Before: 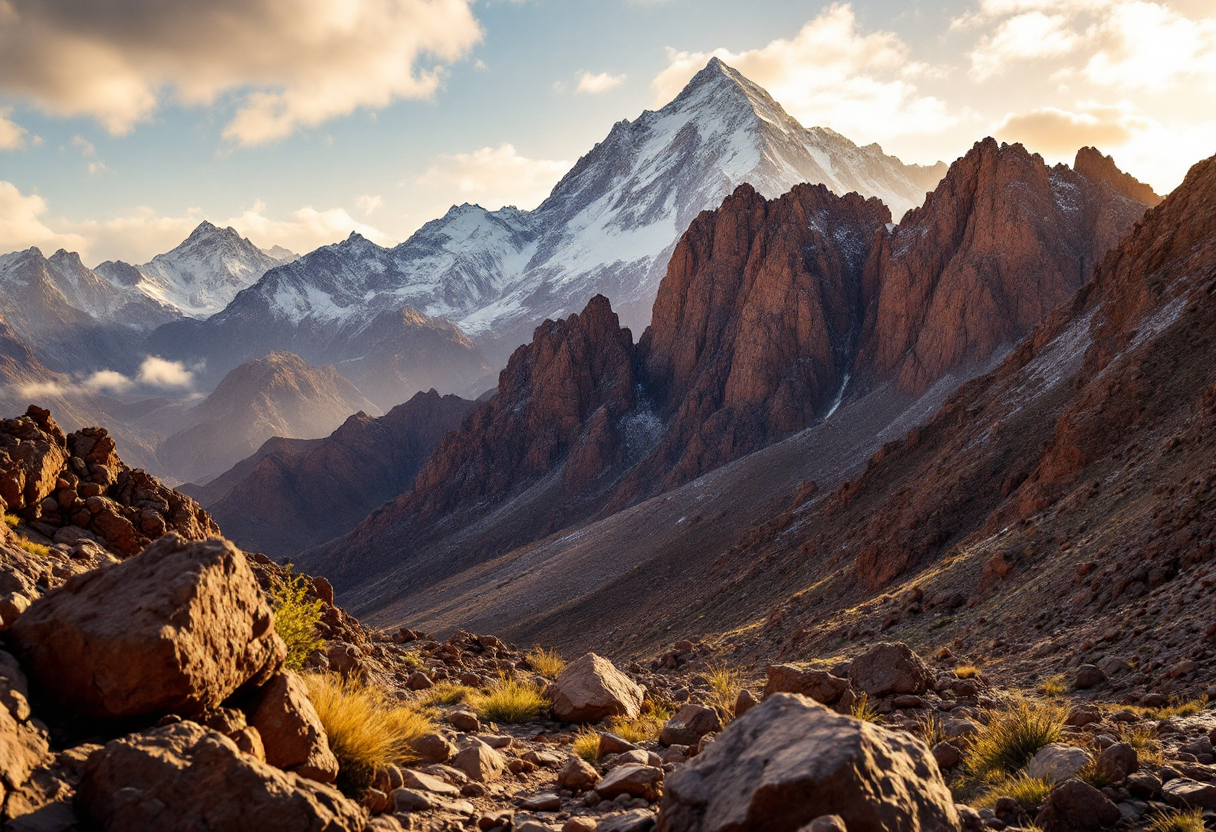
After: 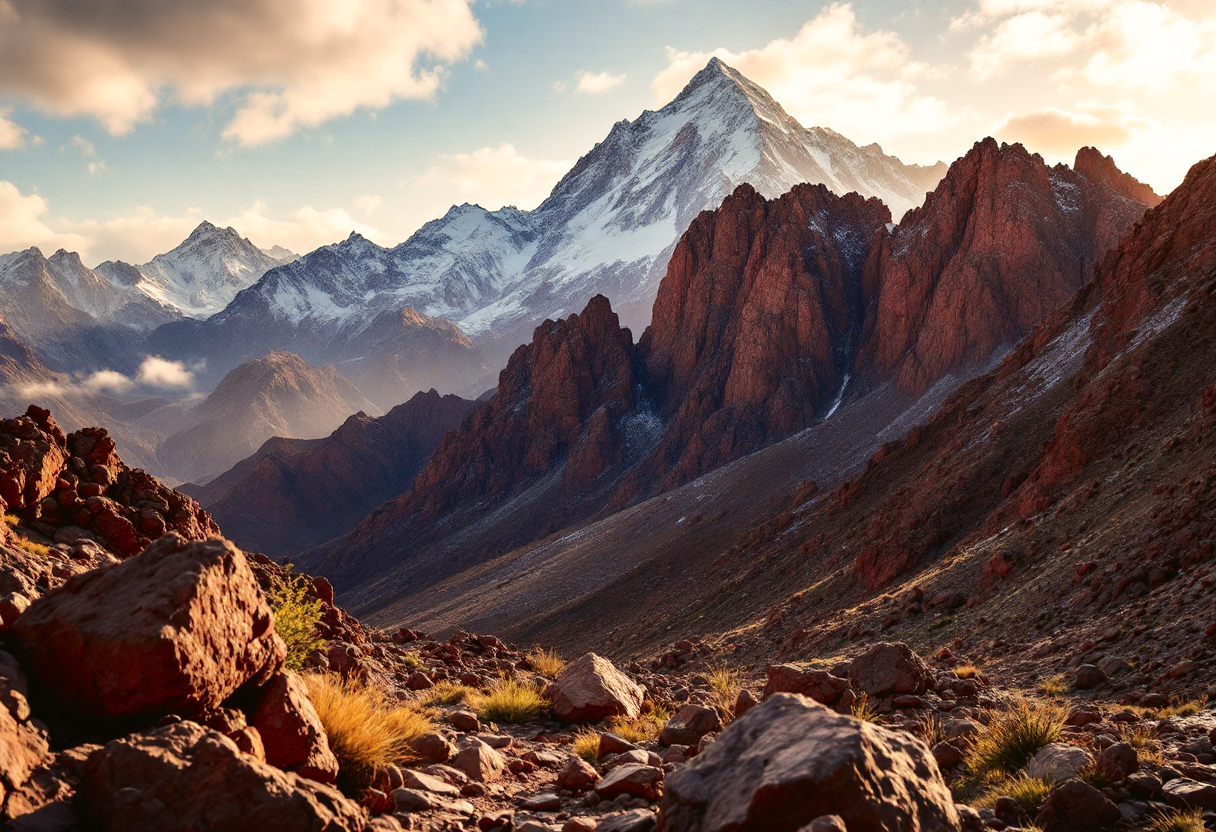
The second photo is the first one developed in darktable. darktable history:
tone curve: curves: ch0 [(0, 0.021) (0.059, 0.053) (0.212, 0.18) (0.337, 0.304) (0.495, 0.505) (0.725, 0.731) (0.89, 0.919) (1, 1)]; ch1 [(0, 0) (0.094, 0.081) (0.311, 0.282) (0.421, 0.417) (0.479, 0.475) (0.54, 0.55) (0.615, 0.65) (0.683, 0.688) (1, 1)]; ch2 [(0, 0) (0.257, 0.217) (0.44, 0.431) (0.498, 0.507) (0.603, 0.598) (1, 1)], color space Lab, independent channels, preserve colors none
